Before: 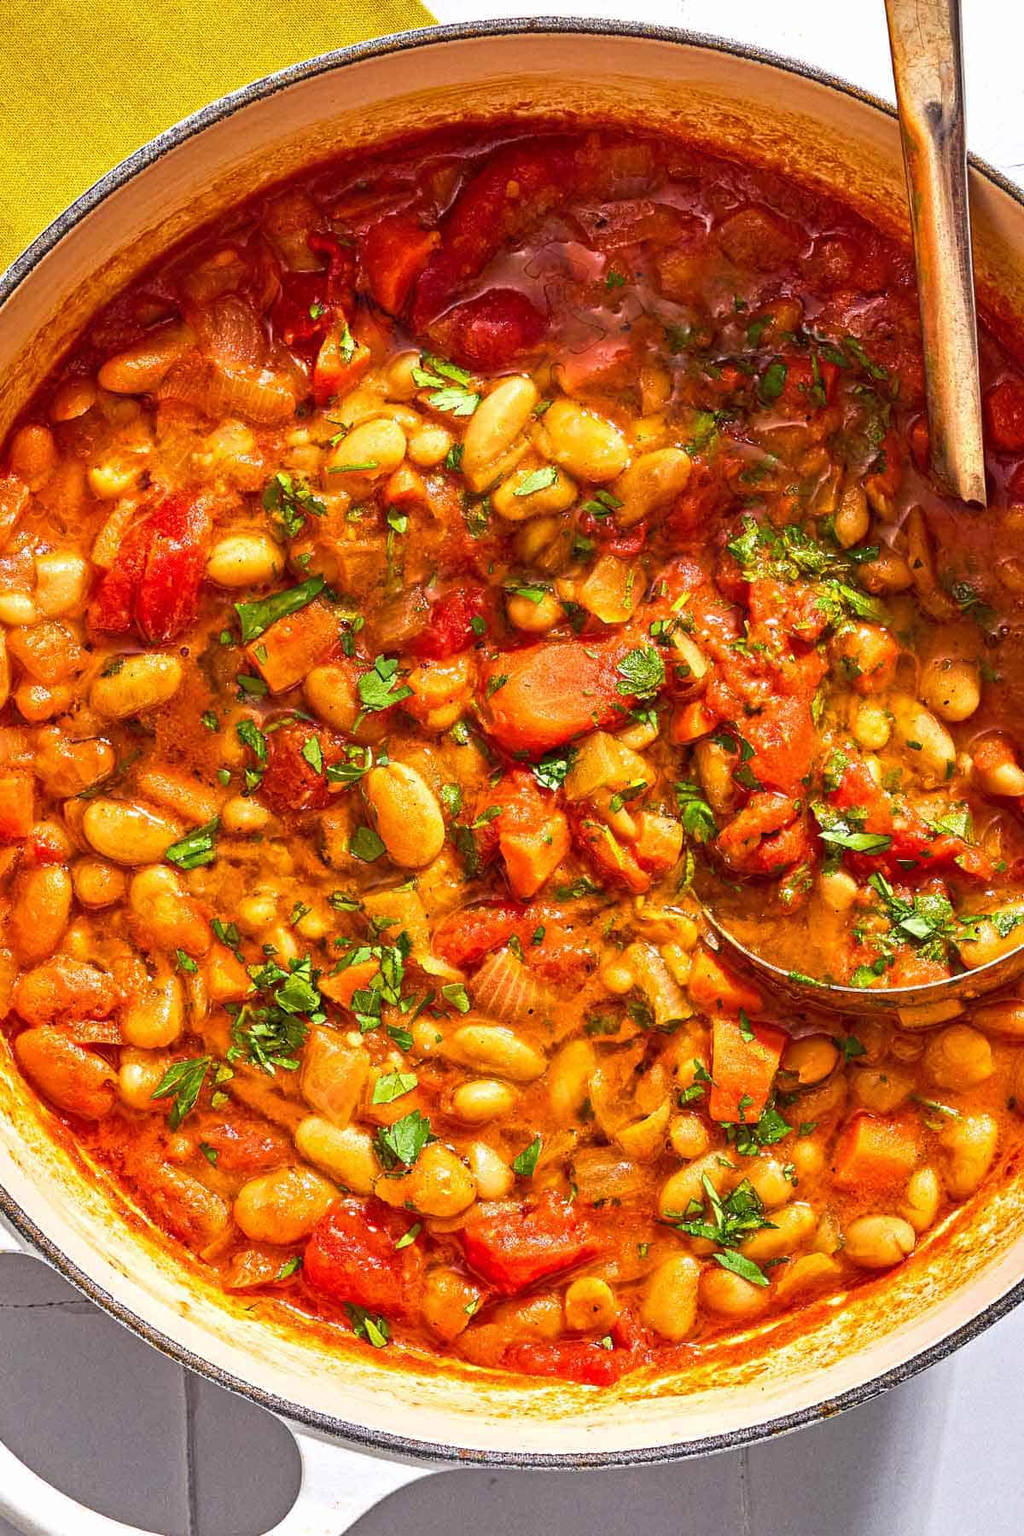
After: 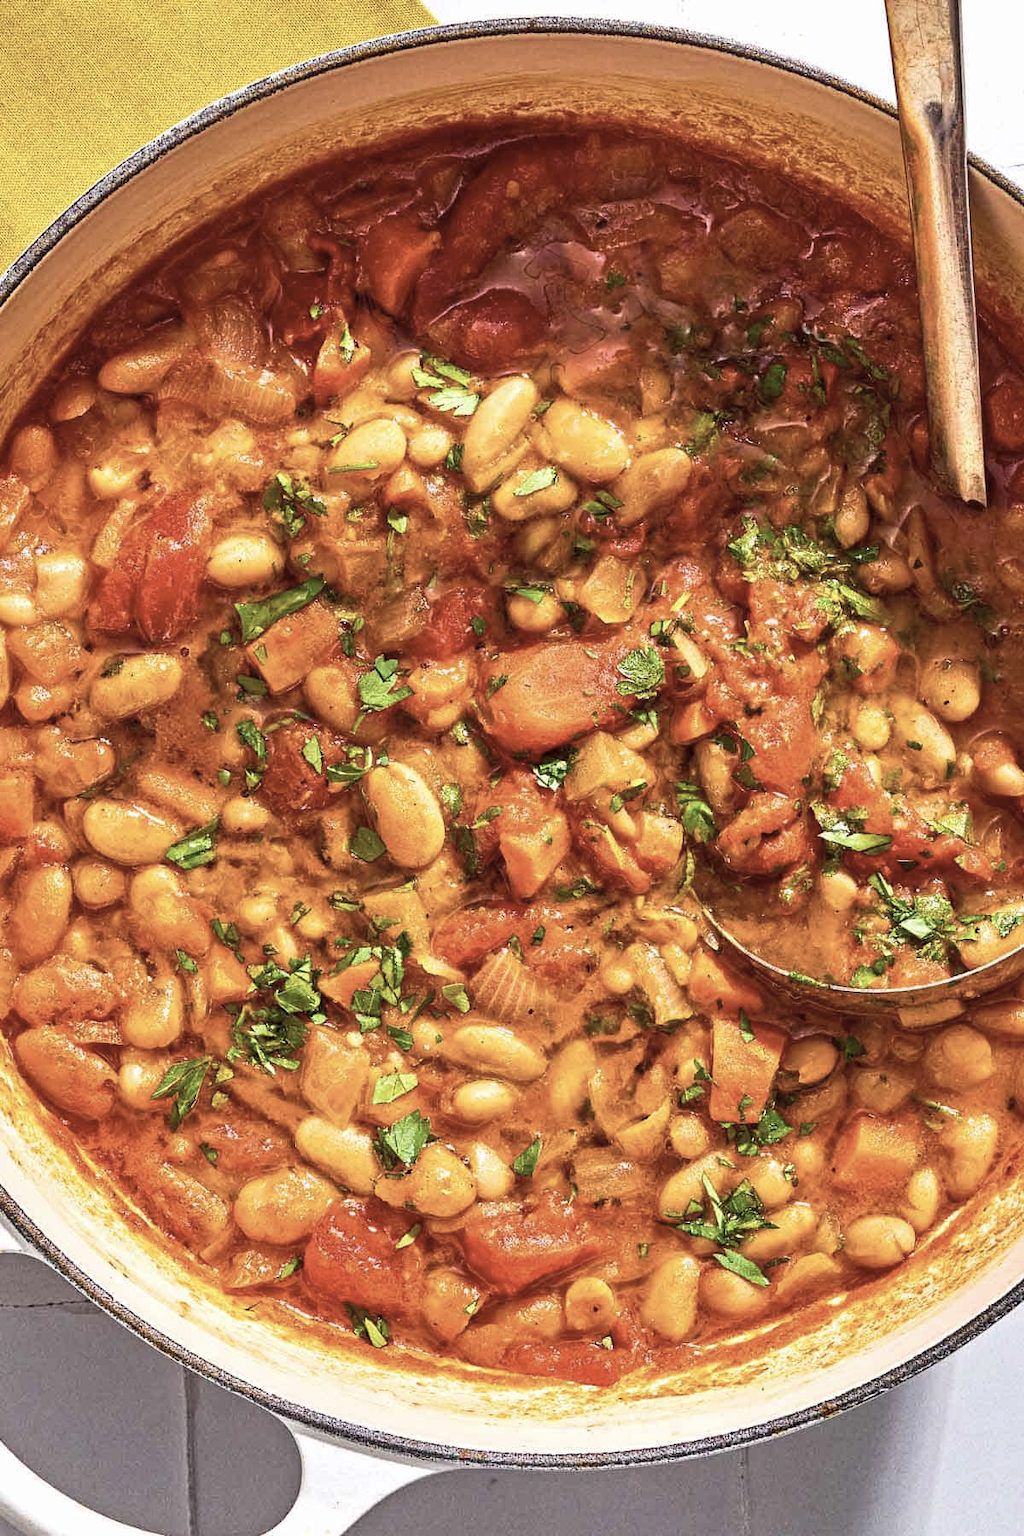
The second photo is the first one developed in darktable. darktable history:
levels: gray 59.41%
velvia: on, module defaults
contrast brightness saturation: contrast 0.101, saturation -0.369
